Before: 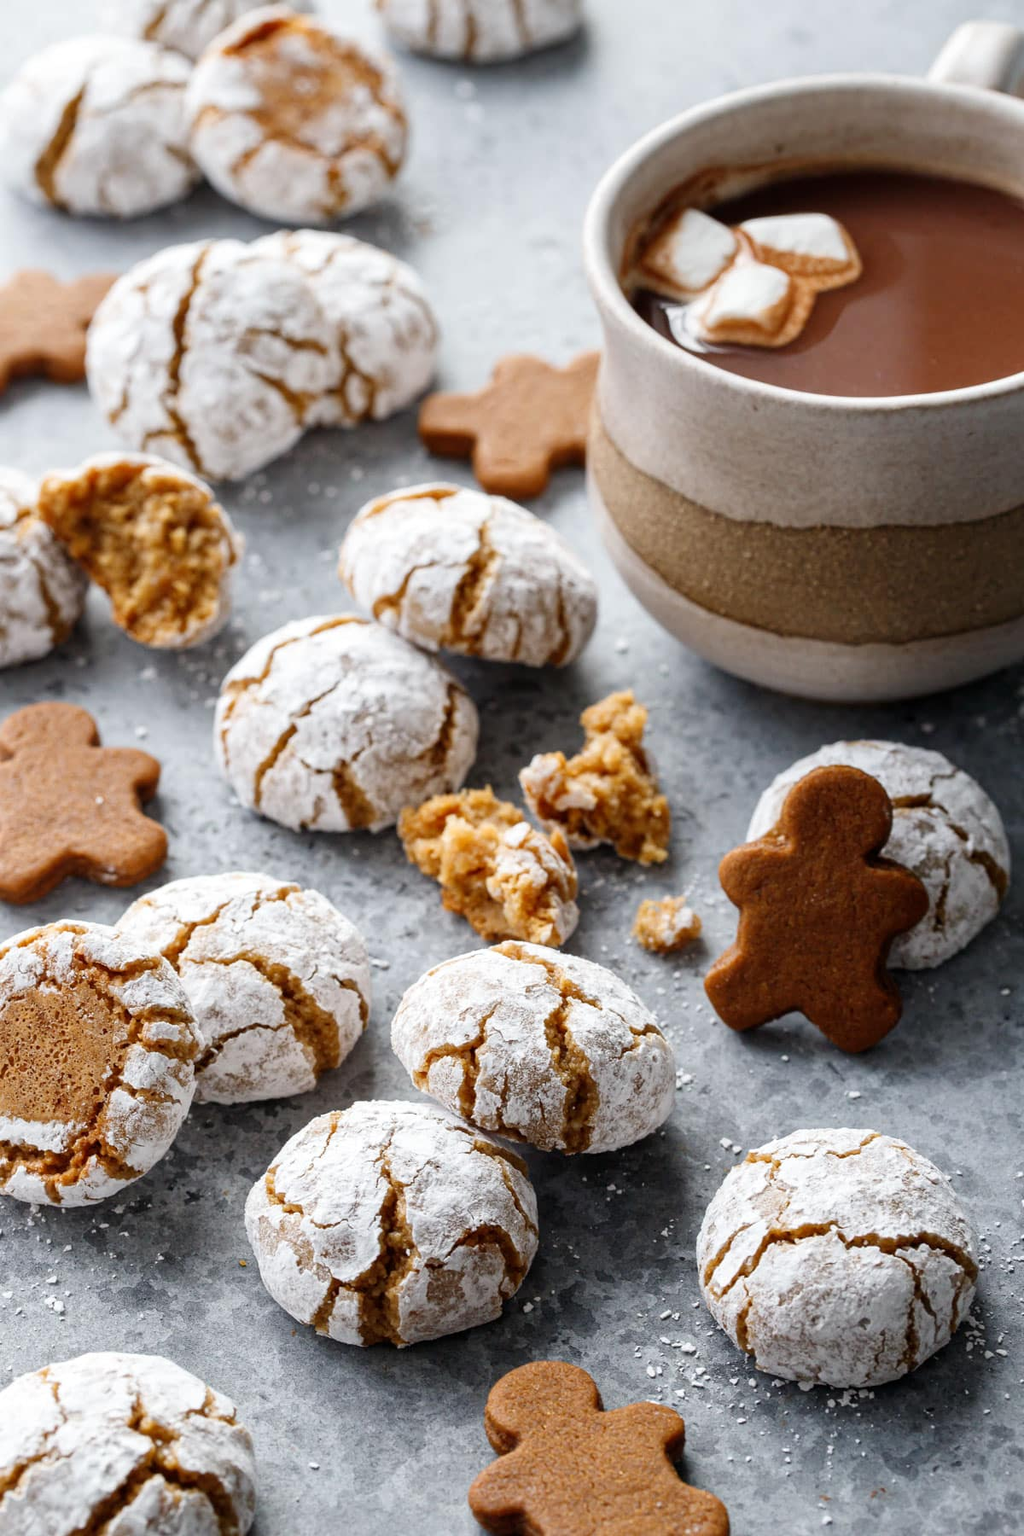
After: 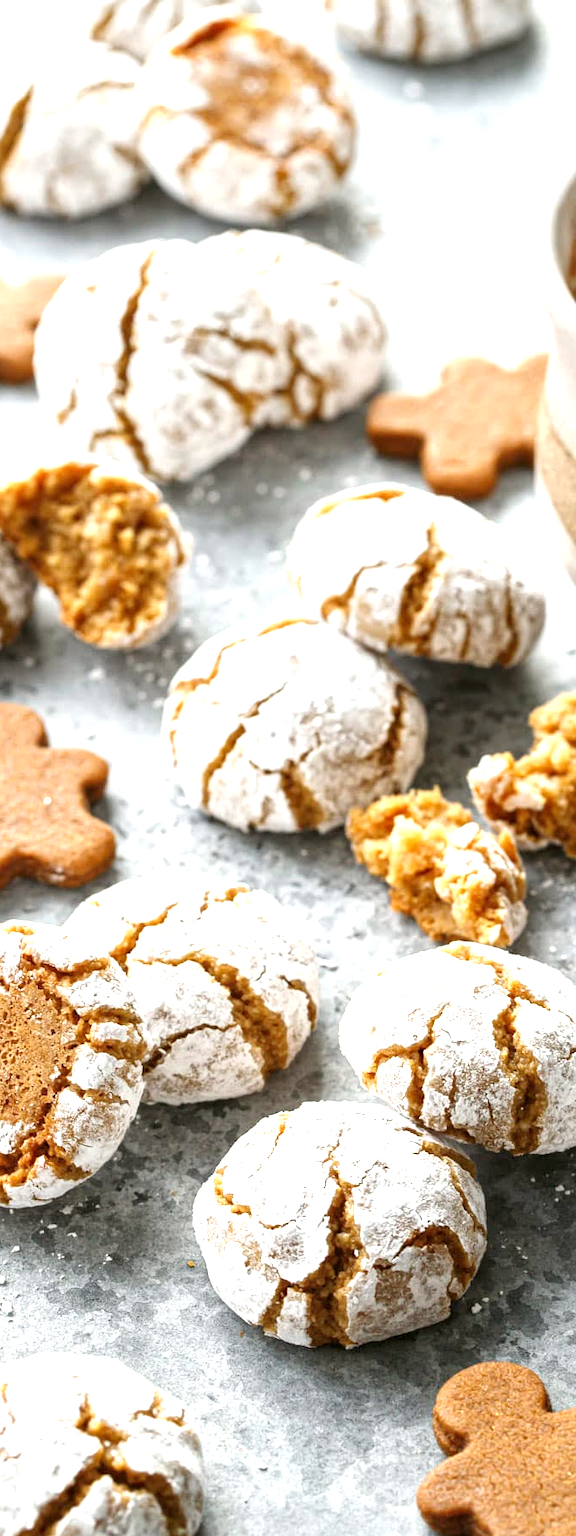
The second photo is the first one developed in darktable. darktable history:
crop: left 5.114%, right 38.589%
local contrast: highlights 100%, shadows 100%, detail 120%, midtone range 0.2
color balance: mode lift, gamma, gain (sRGB), lift [1.04, 1, 1, 0.97], gamma [1.01, 1, 1, 0.97], gain [0.96, 1, 1, 0.97]
exposure: exposure 0.999 EV, compensate highlight preservation false
